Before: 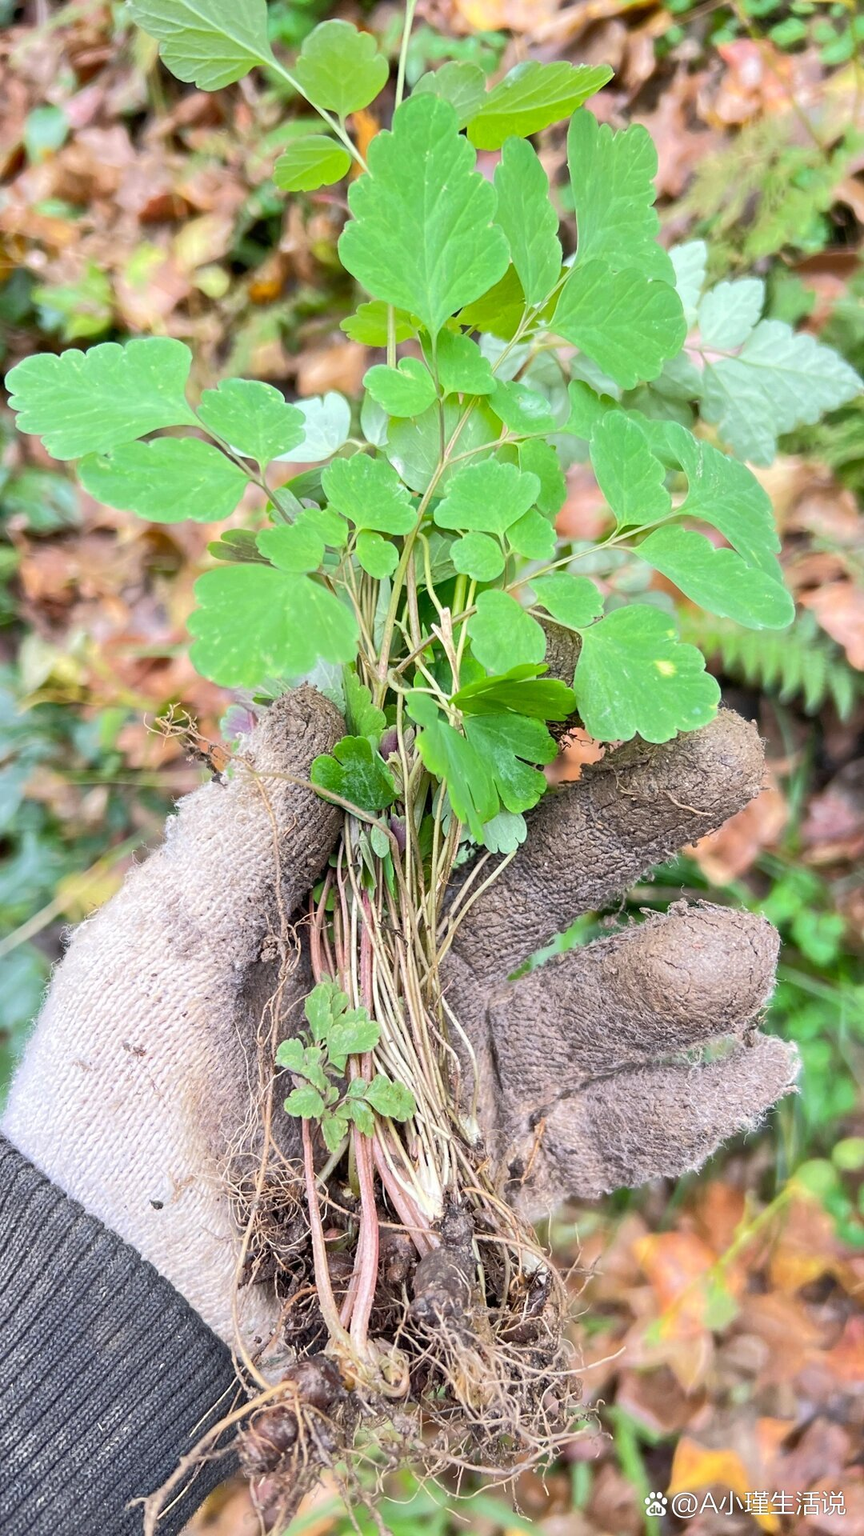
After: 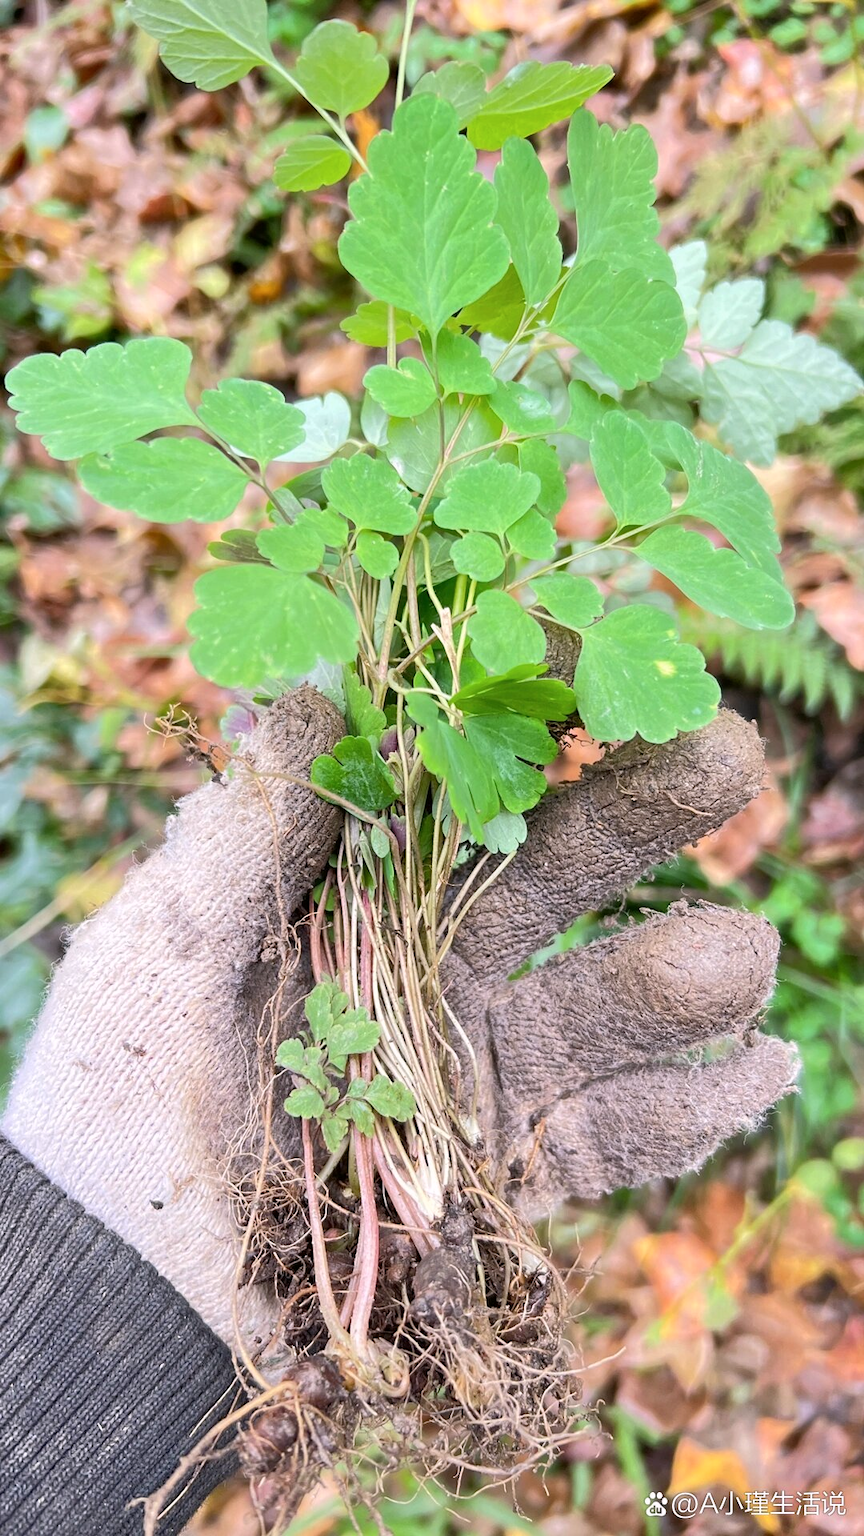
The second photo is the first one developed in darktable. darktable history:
color correction: highlights a* 3.16, highlights b* -1.54, shadows a* -0.073, shadows b* 1.78, saturation 0.977
